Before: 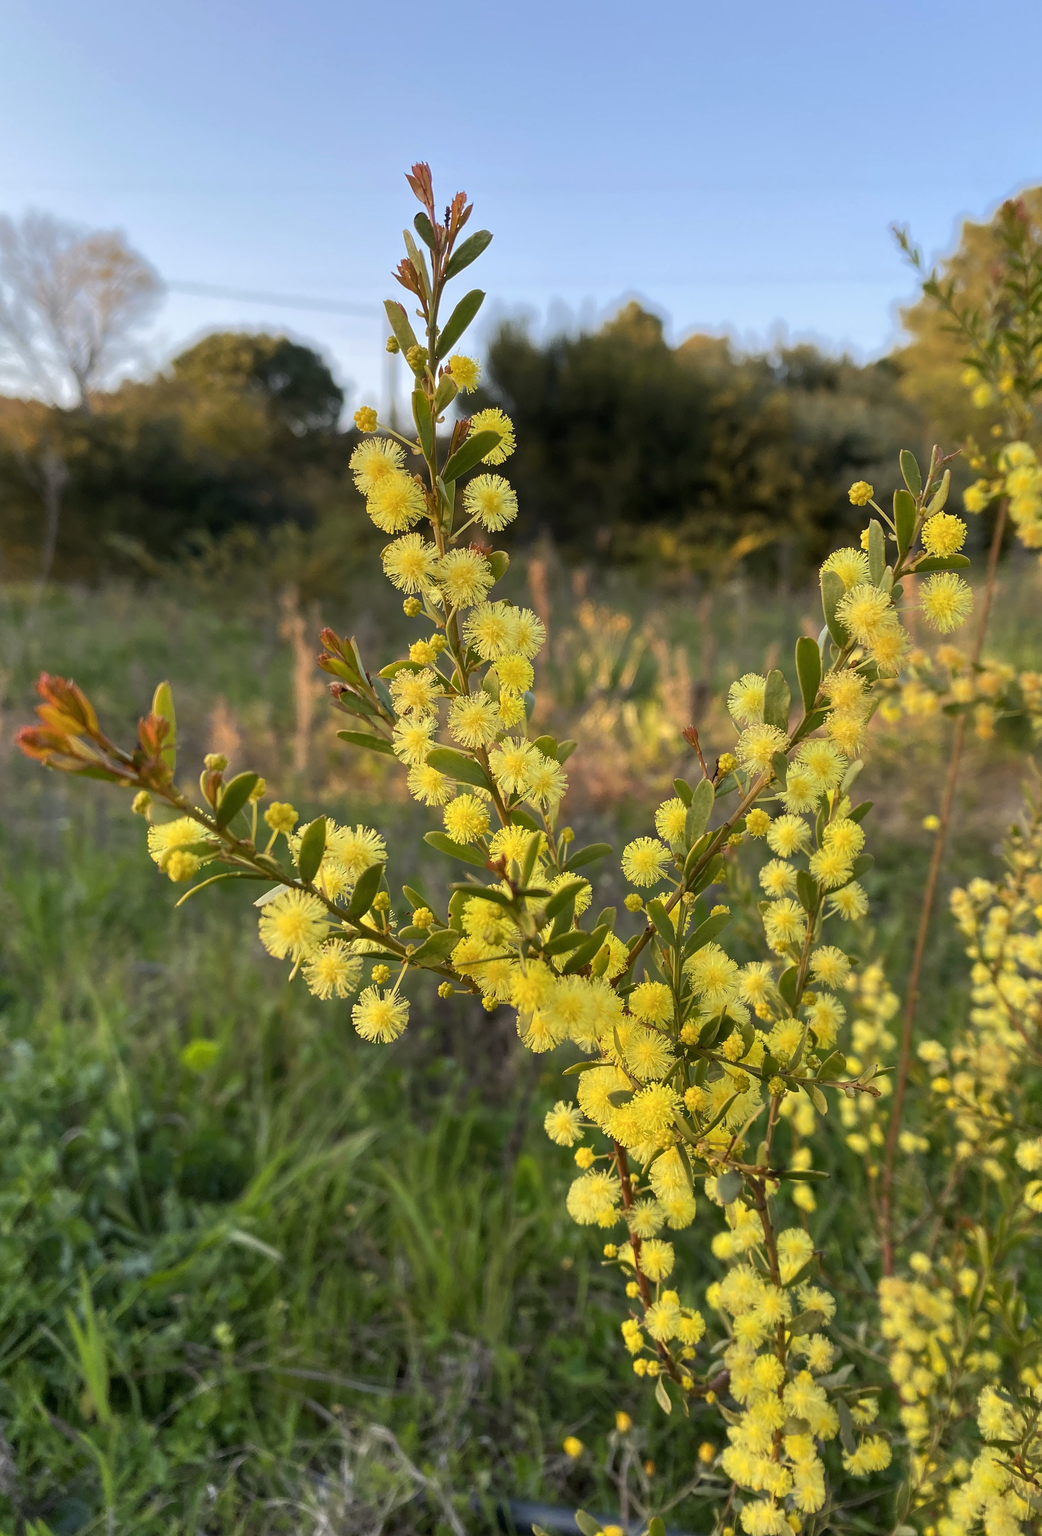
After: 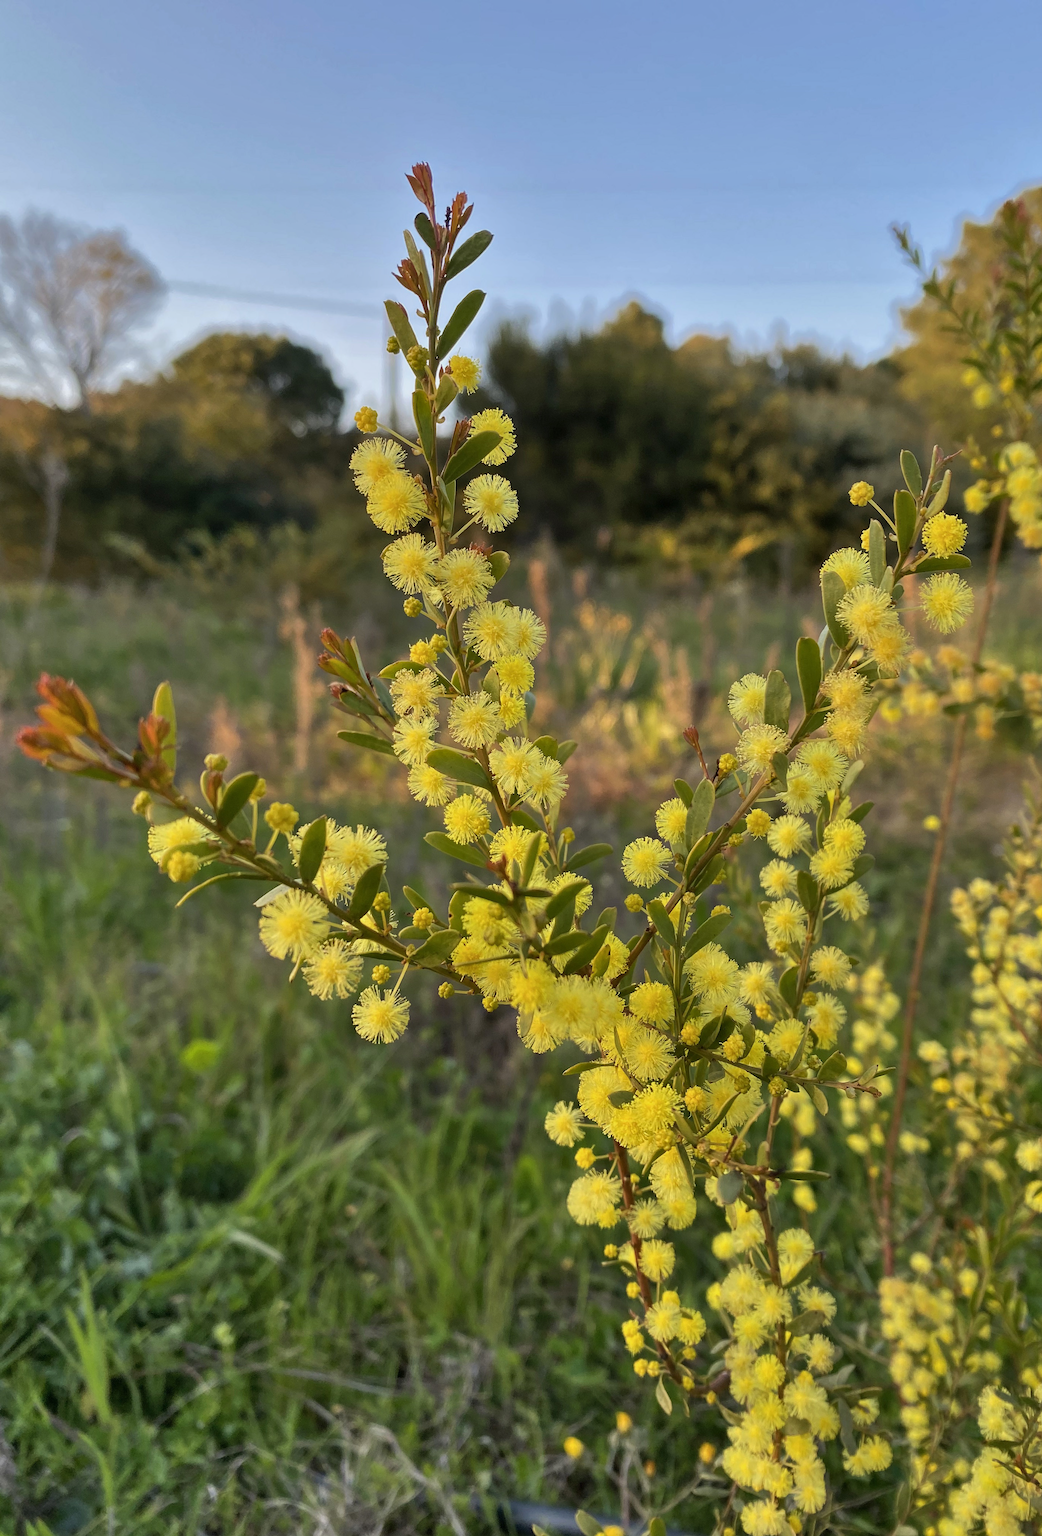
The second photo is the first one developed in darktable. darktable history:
shadows and highlights: soften with gaussian
exposure: exposure -0.157 EV, compensate highlight preservation false
